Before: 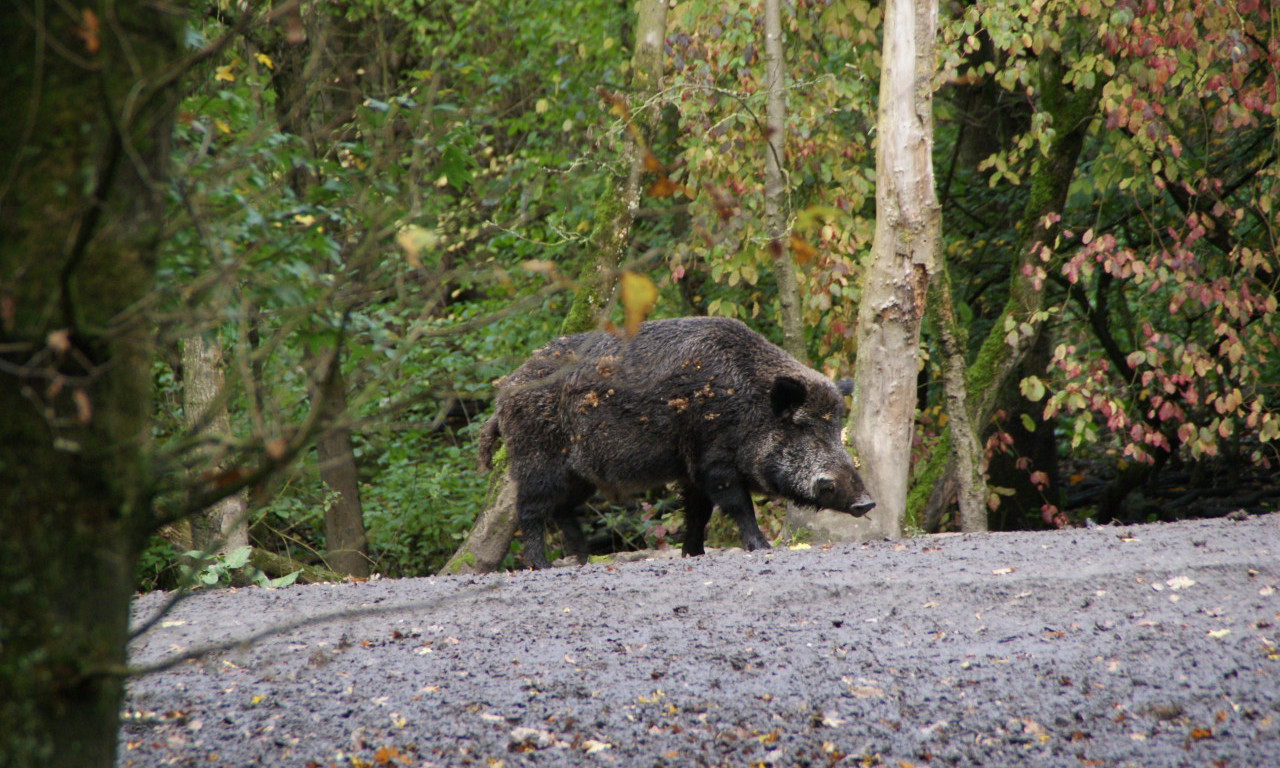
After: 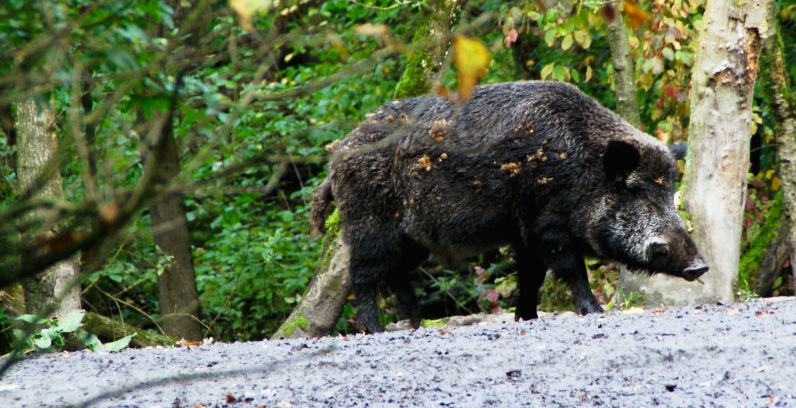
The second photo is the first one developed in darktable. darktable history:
color calibration: gray › normalize channels true, illuminant Planckian (black body), adaptation linear Bradford (ICC v4), x 0.36, y 0.366, temperature 4490.77 K, gamut compression 0.002
crop: left 13.097%, top 30.81%, right 24.701%, bottom 16.023%
tone curve: curves: ch0 [(0.016, 0.011) (0.084, 0.026) (0.469, 0.508) (0.721, 0.862) (1, 1)], preserve colors none
